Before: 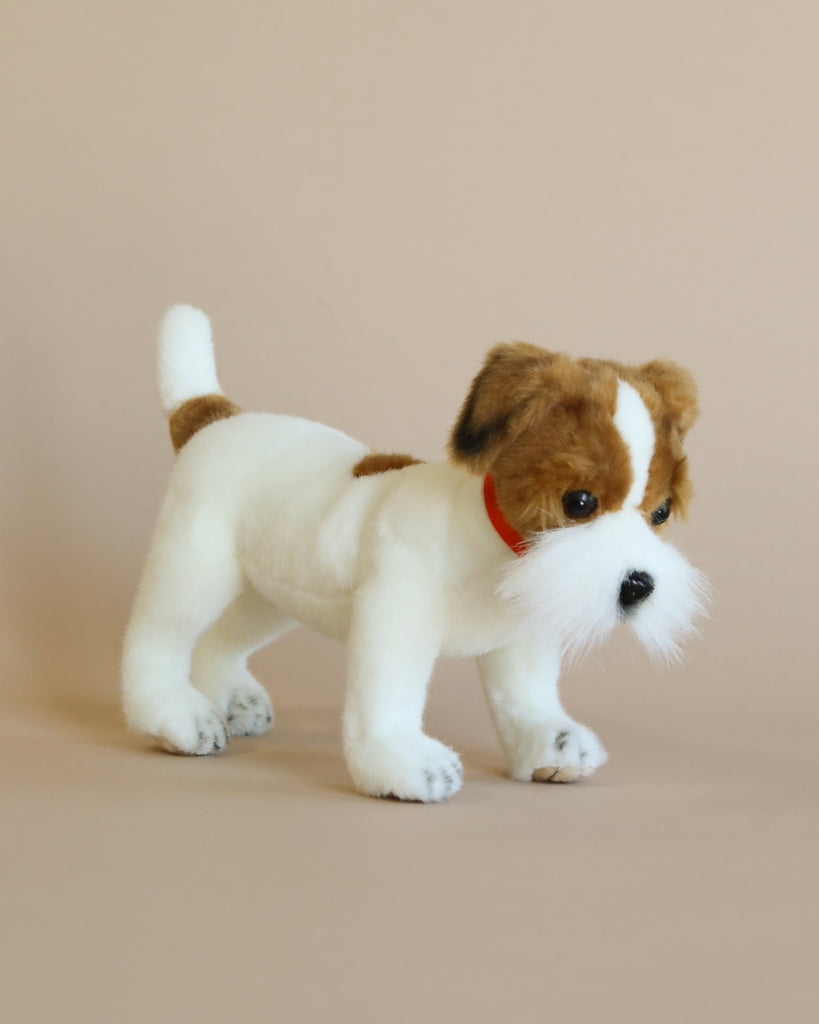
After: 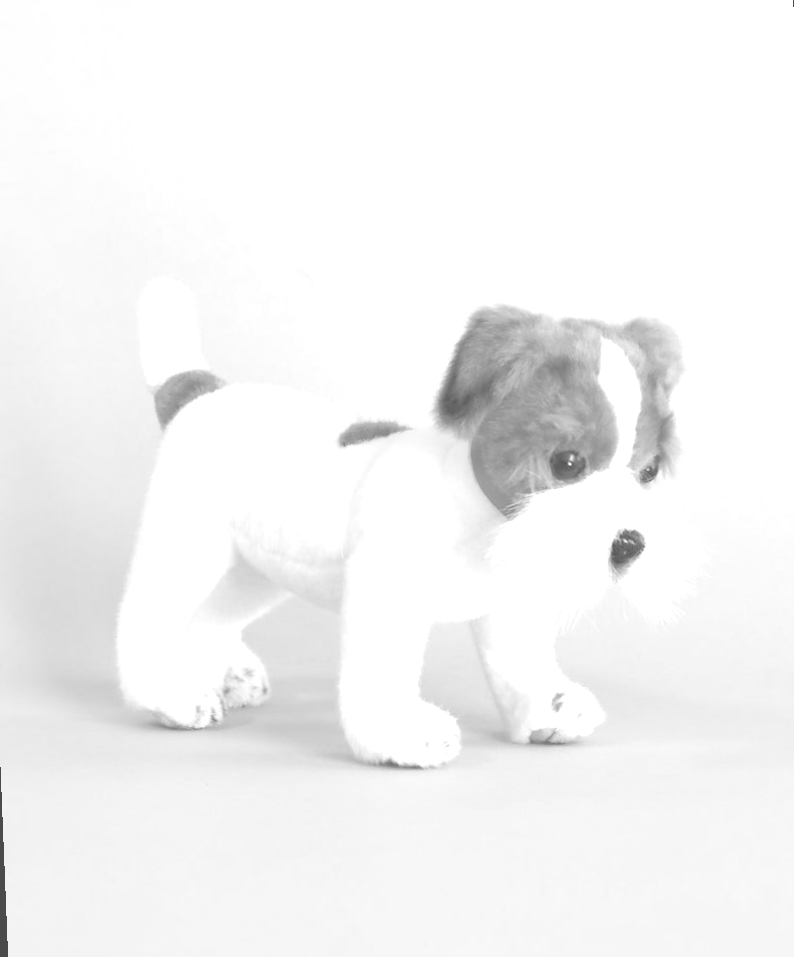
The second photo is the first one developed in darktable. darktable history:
rotate and perspective: rotation -2.12°, lens shift (vertical) 0.009, lens shift (horizontal) -0.008, automatic cropping original format, crop left 0.036, crop right 0.964, crop top 0.05, crop bottom 0.959
shadows and highlights: on, module defaults
color correction: highlights a* -9.73, highlights b* -21.22
colorize: hue 34.49°, saturation 35.33%, source mix 100%, lightness 55%, version 1
monochrome: on, module defaults
